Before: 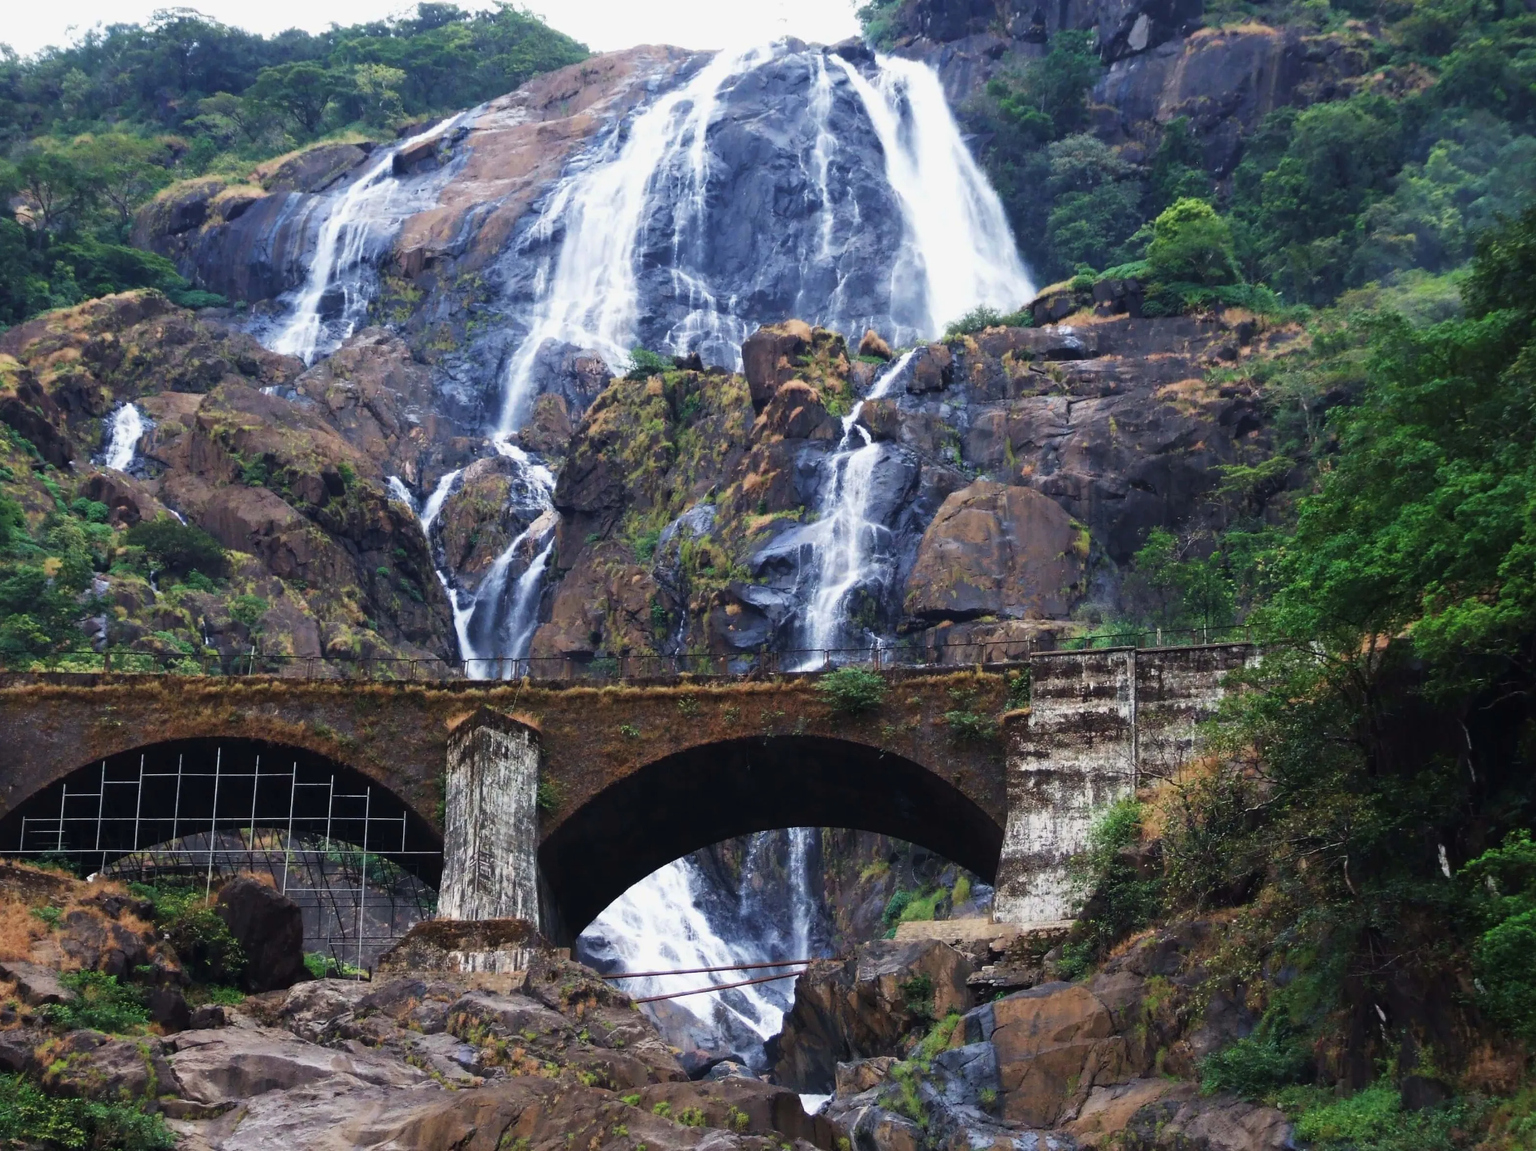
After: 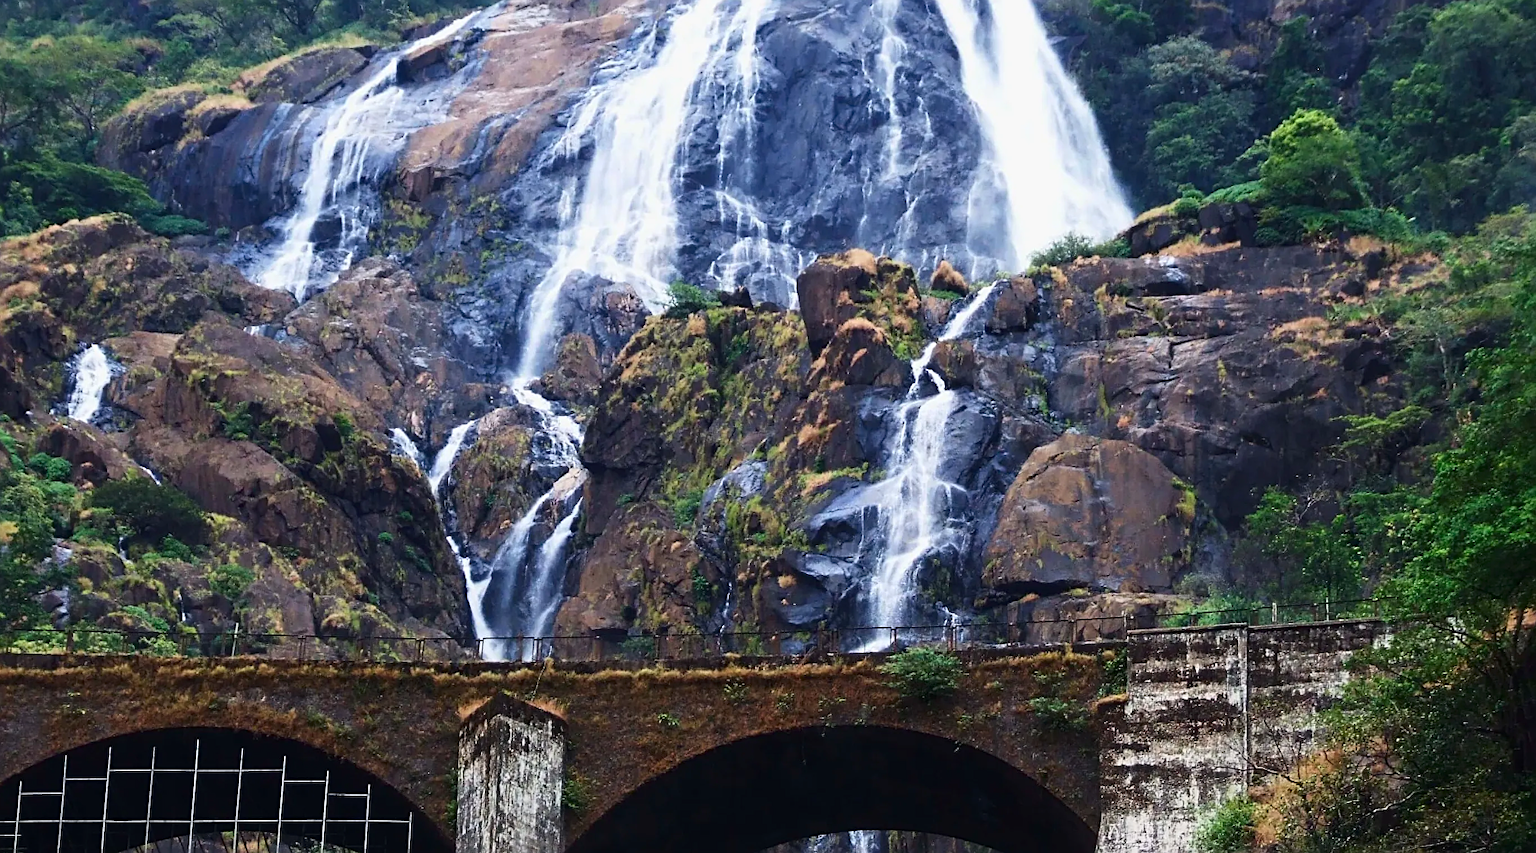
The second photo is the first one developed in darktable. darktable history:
crop: left 3.041%, top 8.962%, right 9.633%, bottom 26.32%
sharpen: on, module defaults
contrast brightness saturation: contrast 0.154, brightness -0.011, saturation 0.096
